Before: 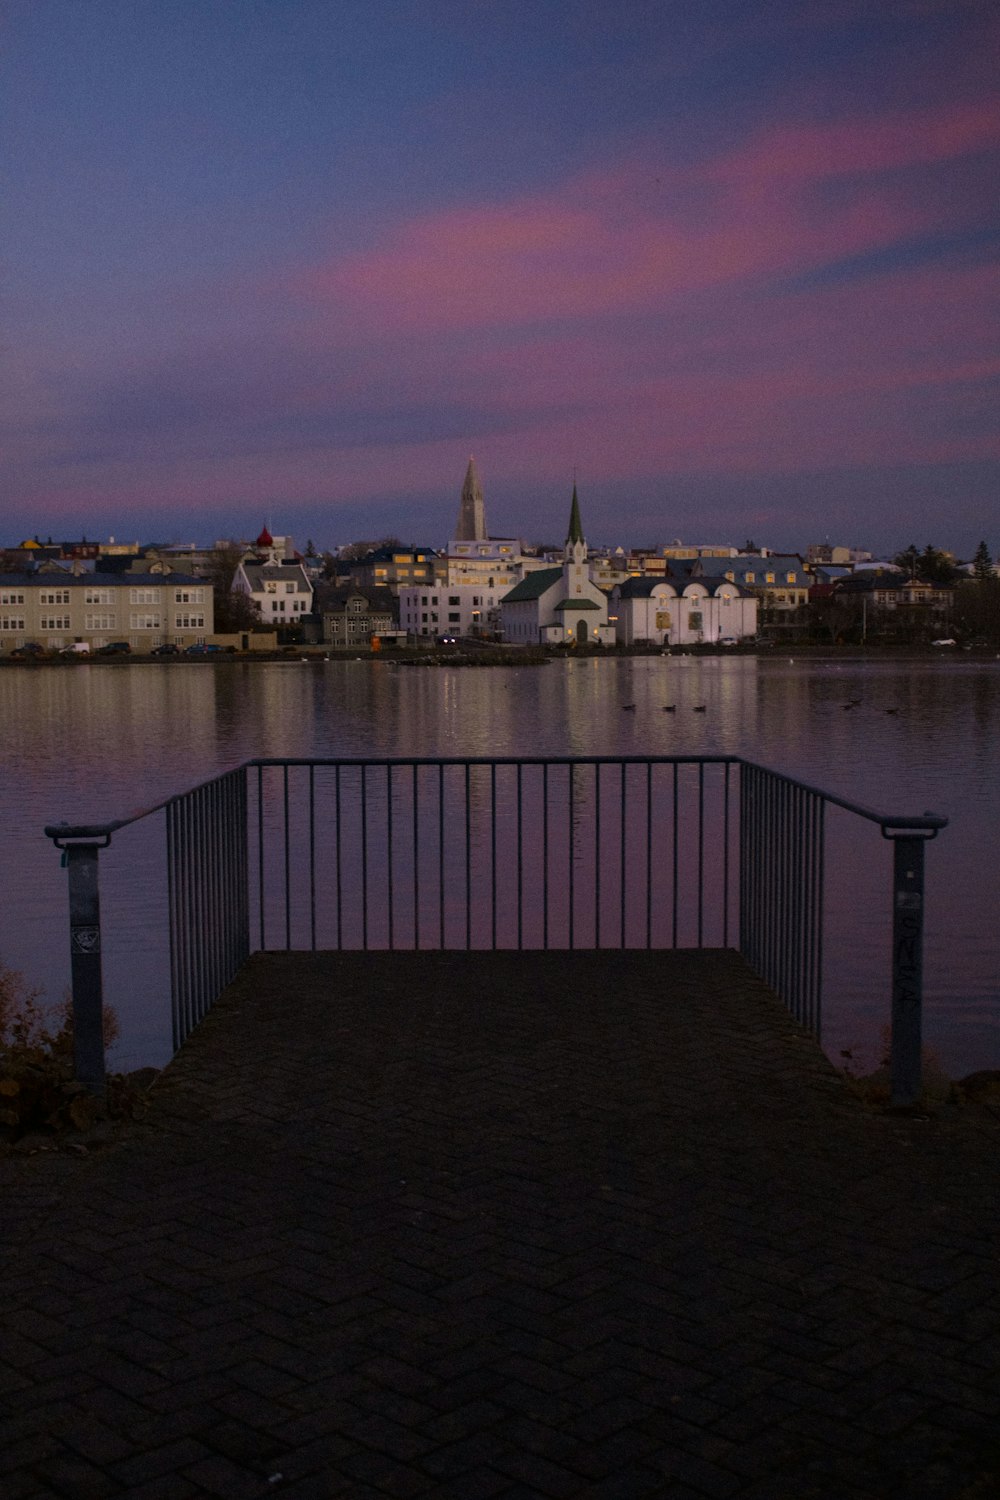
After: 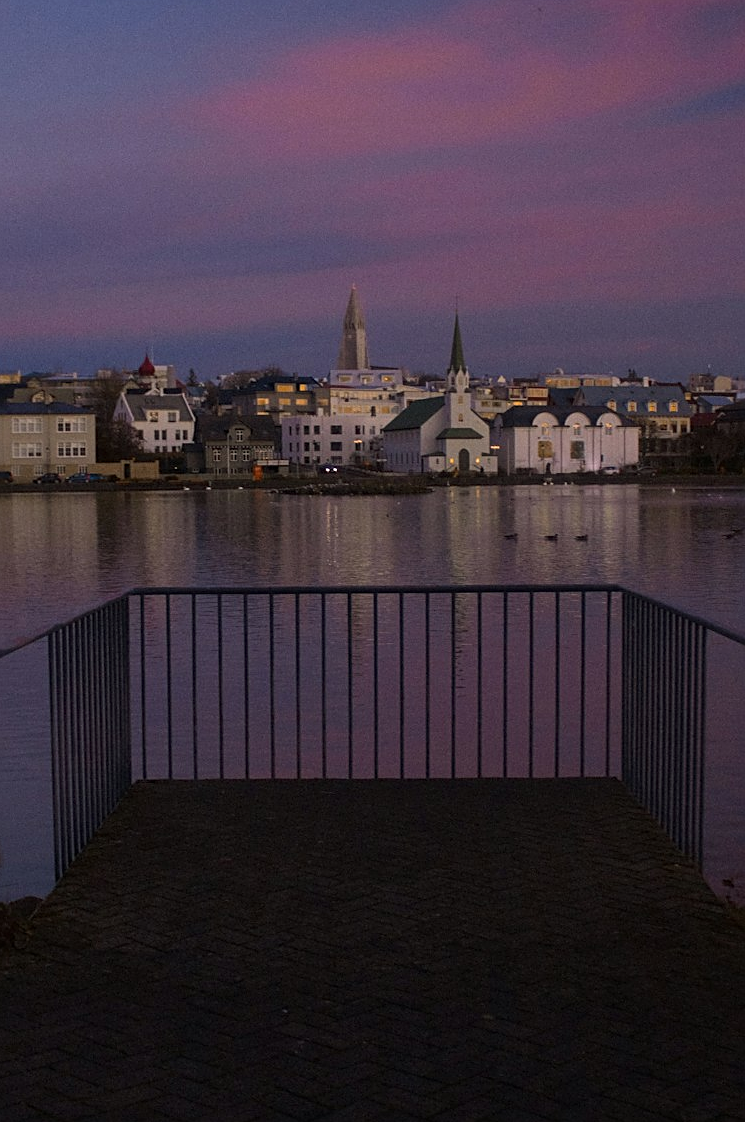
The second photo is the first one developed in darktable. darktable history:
sharpen: on, module defaults
haze removal: strength -0.054, compatibility mode true, adaptive false
crop and rotate: left 11.836%, top 11.41%, right 13.571%, bottom 13.786%
